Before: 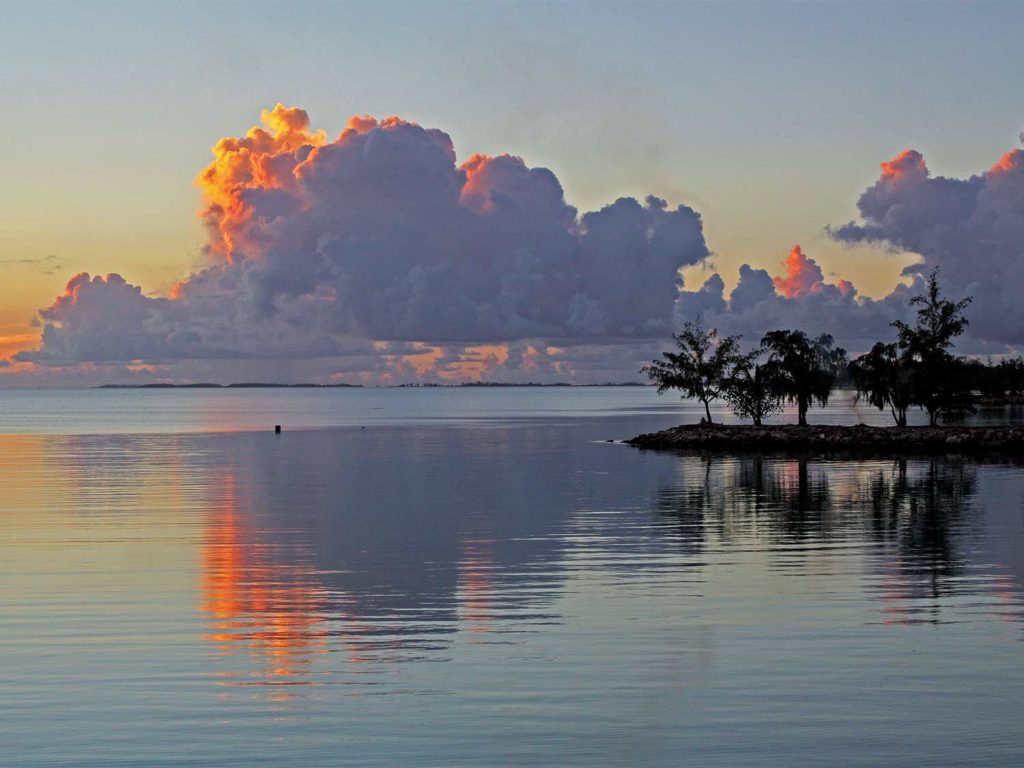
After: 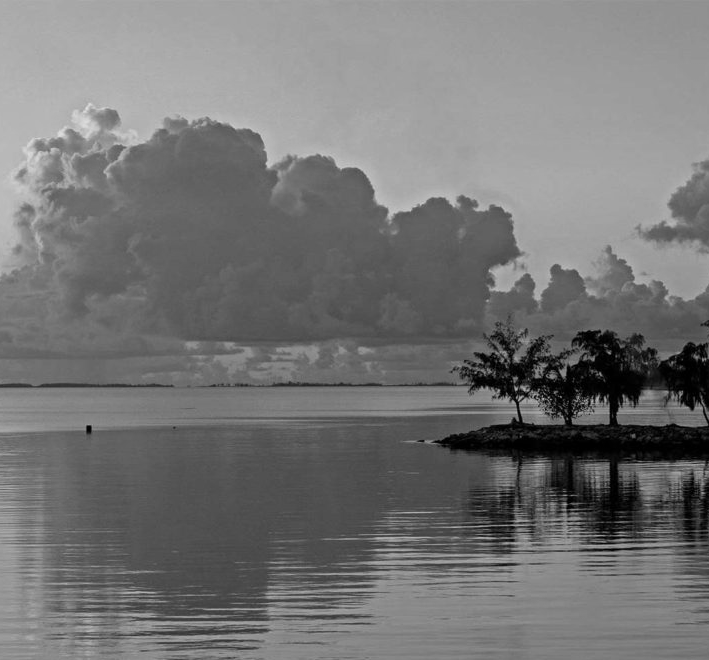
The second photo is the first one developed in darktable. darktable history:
crop: left 18.479%, right 12.2%, bottom 13.971%
monochrome: a 32, b 64, size 2.3
color balance rgb: global vibrance 10%
